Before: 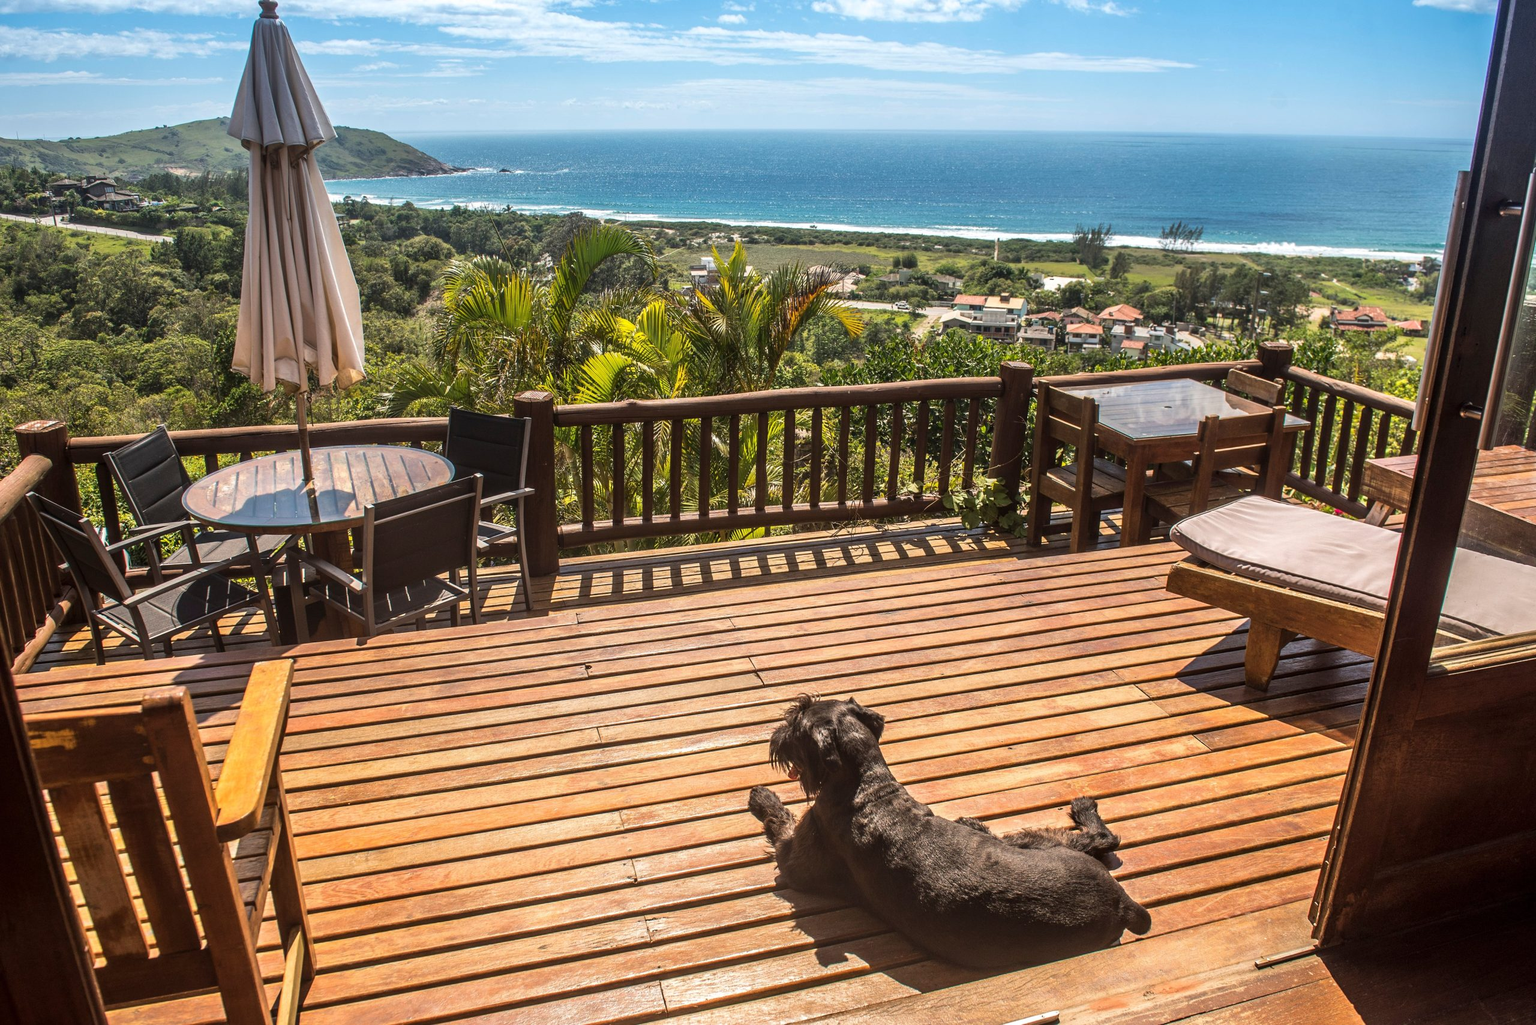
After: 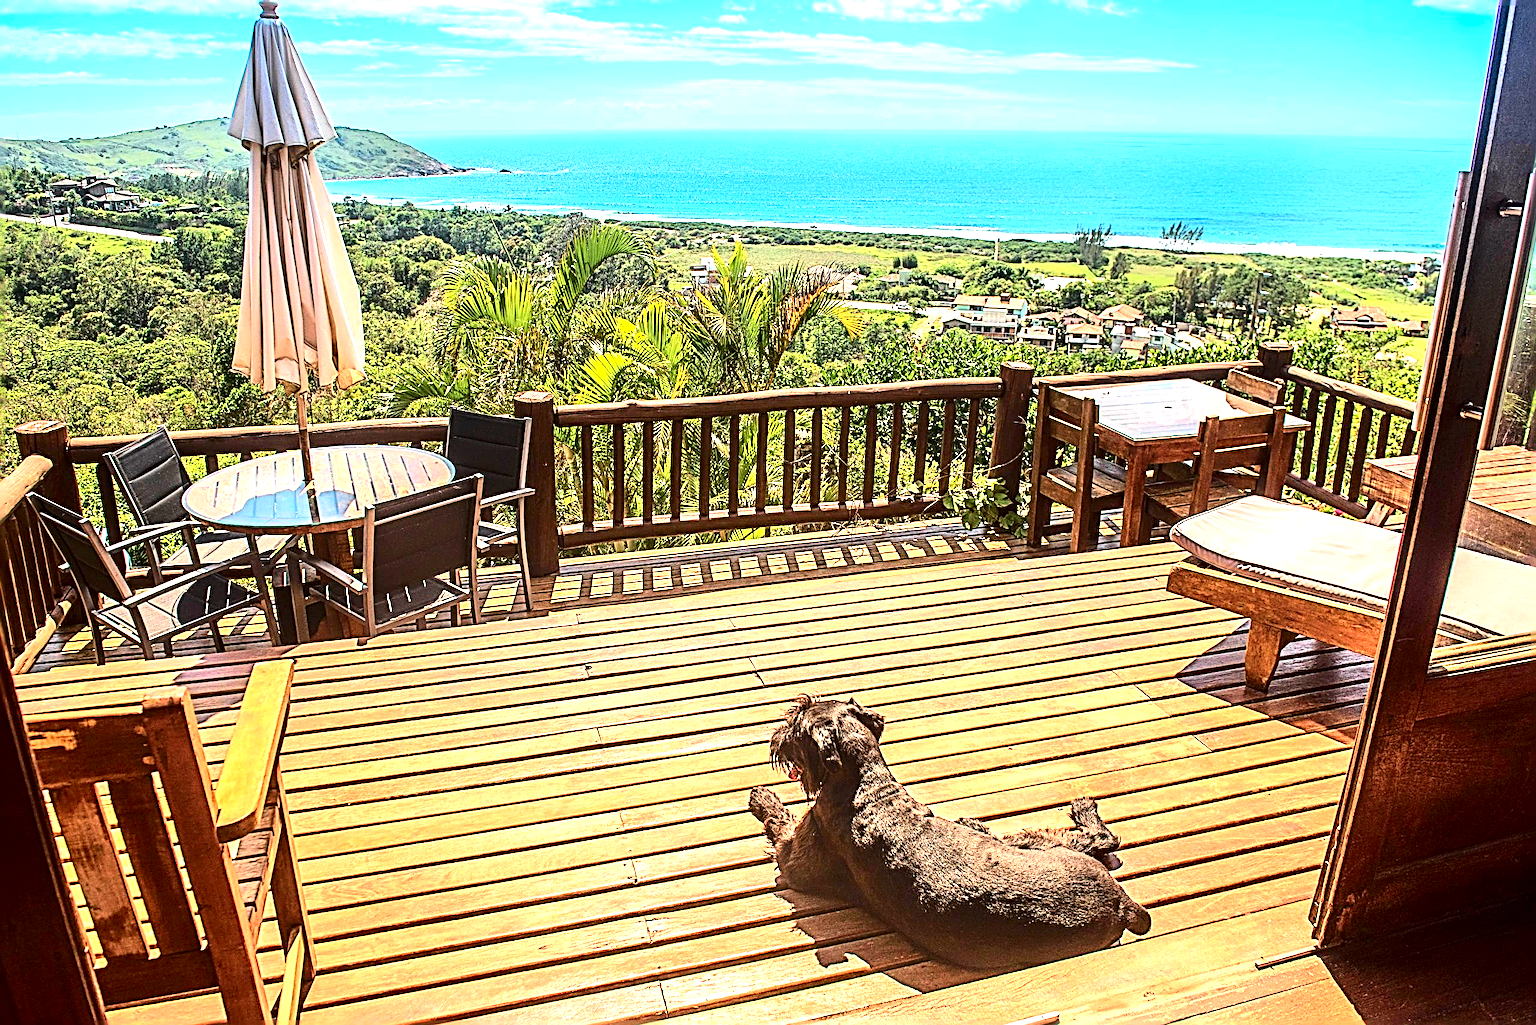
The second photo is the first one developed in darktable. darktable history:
tone curve: curves: ch0 [(0, 0.003) (0.044, 0.025) (0.12, 0.089) (0.197, 0.168) (0.281, 0.273) (0.468, 0.548) (0.583, 0.691) (0.701, 0.815) (0.86, 0.922) (1, 0.982)]; ch1 [(0, 0) (0.232, 0.214) (0.404, 0.376) (0.461, 0.425) (0.493, 0.481) (0.501, 0.5) (0.517, 0.524) (0.55, 0.585) (0.598, 0.651) (0.671, 0.735) (0.796, 0.85) (1, 1)]; ch2 [(0, 0) (0.249, 0.216) (0.357, 0.317) (0.448, 0.432) (0.478, 0.492) (0.498, 0.499) (0.517, 0.527) (0.537, 0.564) (0.569, 0.617) (0.61, 0.659) (0.706, 0.75) (0.808, 0.809) (0.991, 0.968)], color space Lab, independent channels, preserve colors none
tone equalizer: -8 EV -0.454 EV, -7 EV -0.369 EV, -6 EV -0.354 EV, -5 EV -0.249 EV, -3 EV 0.196 EV, -2 EV 0.359 EV, -1 EV 0.387 EV, +0 EV 0.431 EV, mask exposure compensation -0.514 EV
exposure: black level correction 0, exposure 1 EV, compensate exposure bias true, compensate highlight preservation false
sharpen: radius 3.202, amount 1.729
